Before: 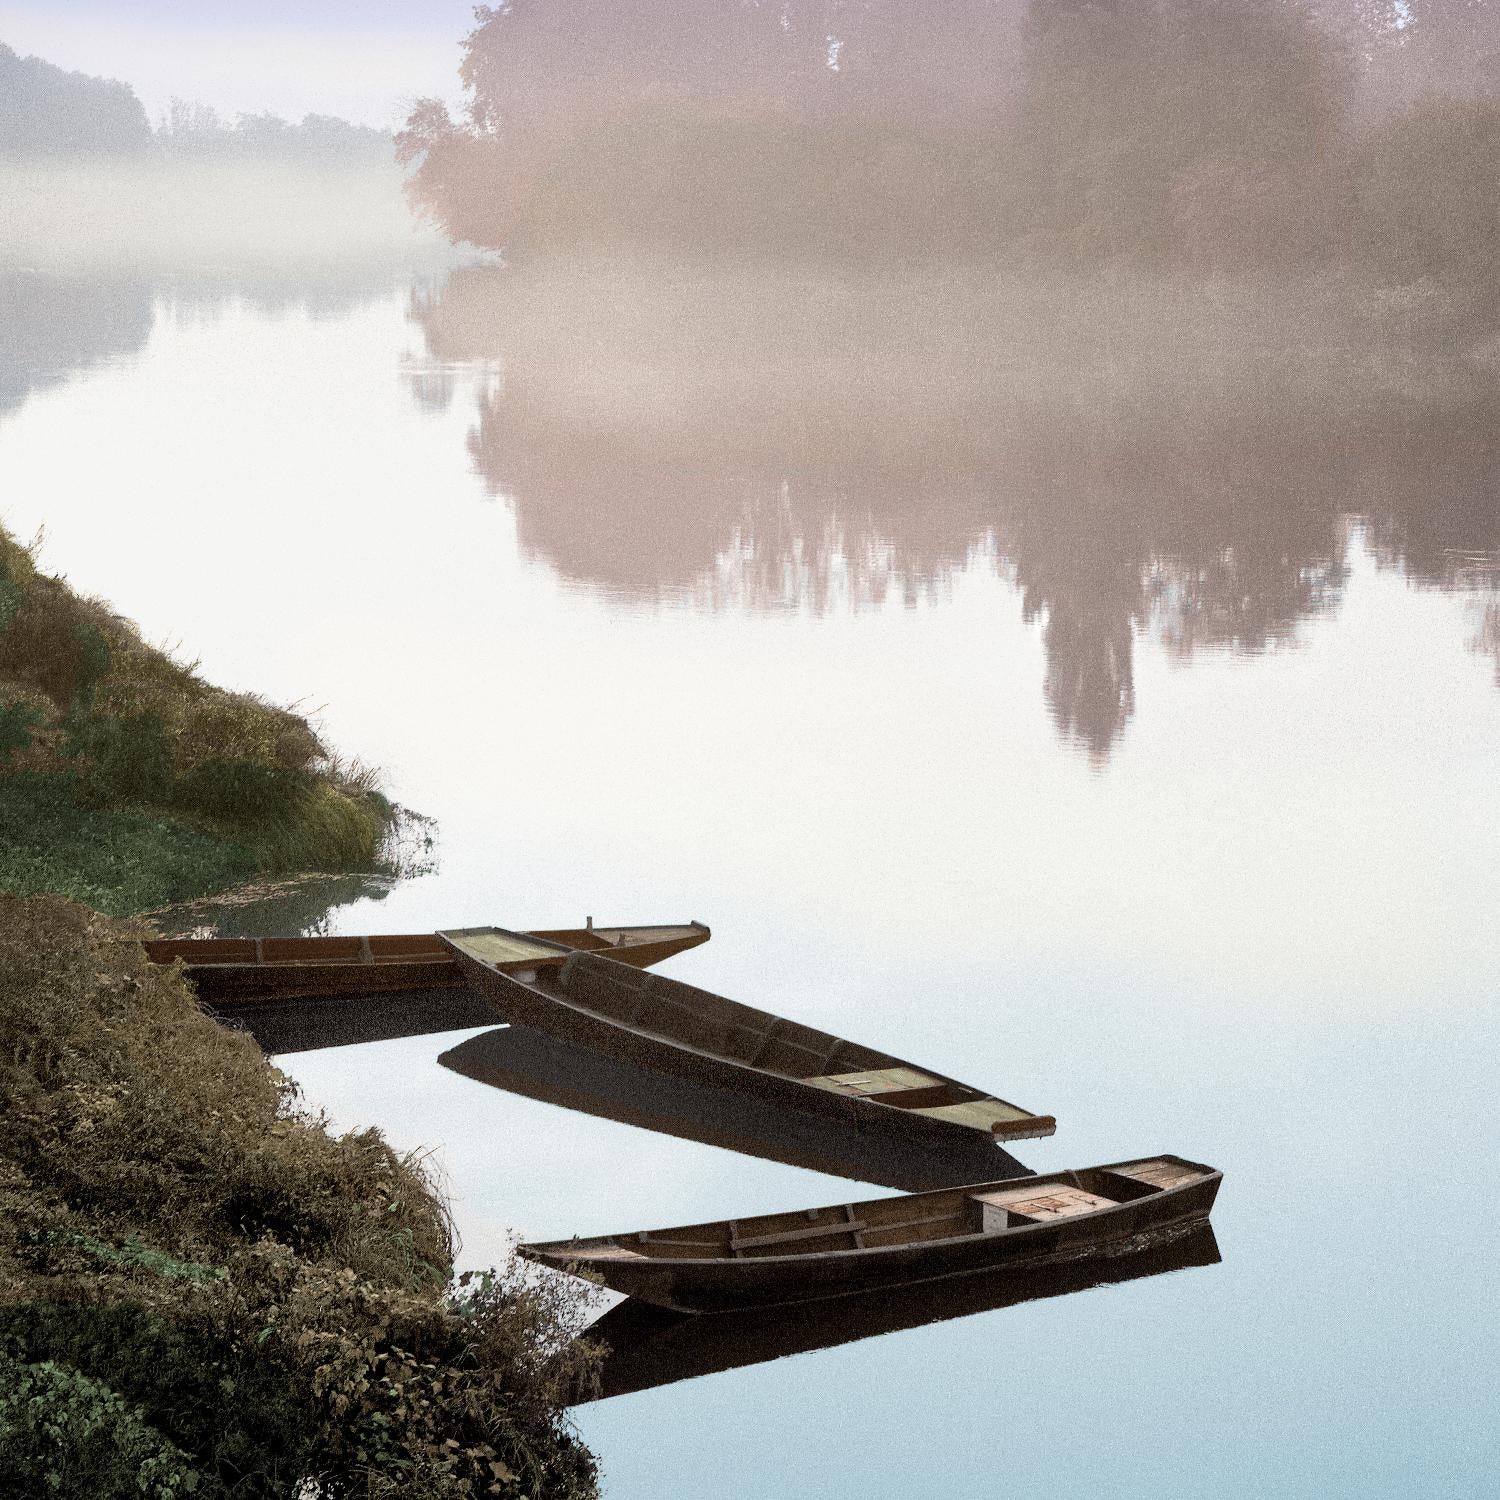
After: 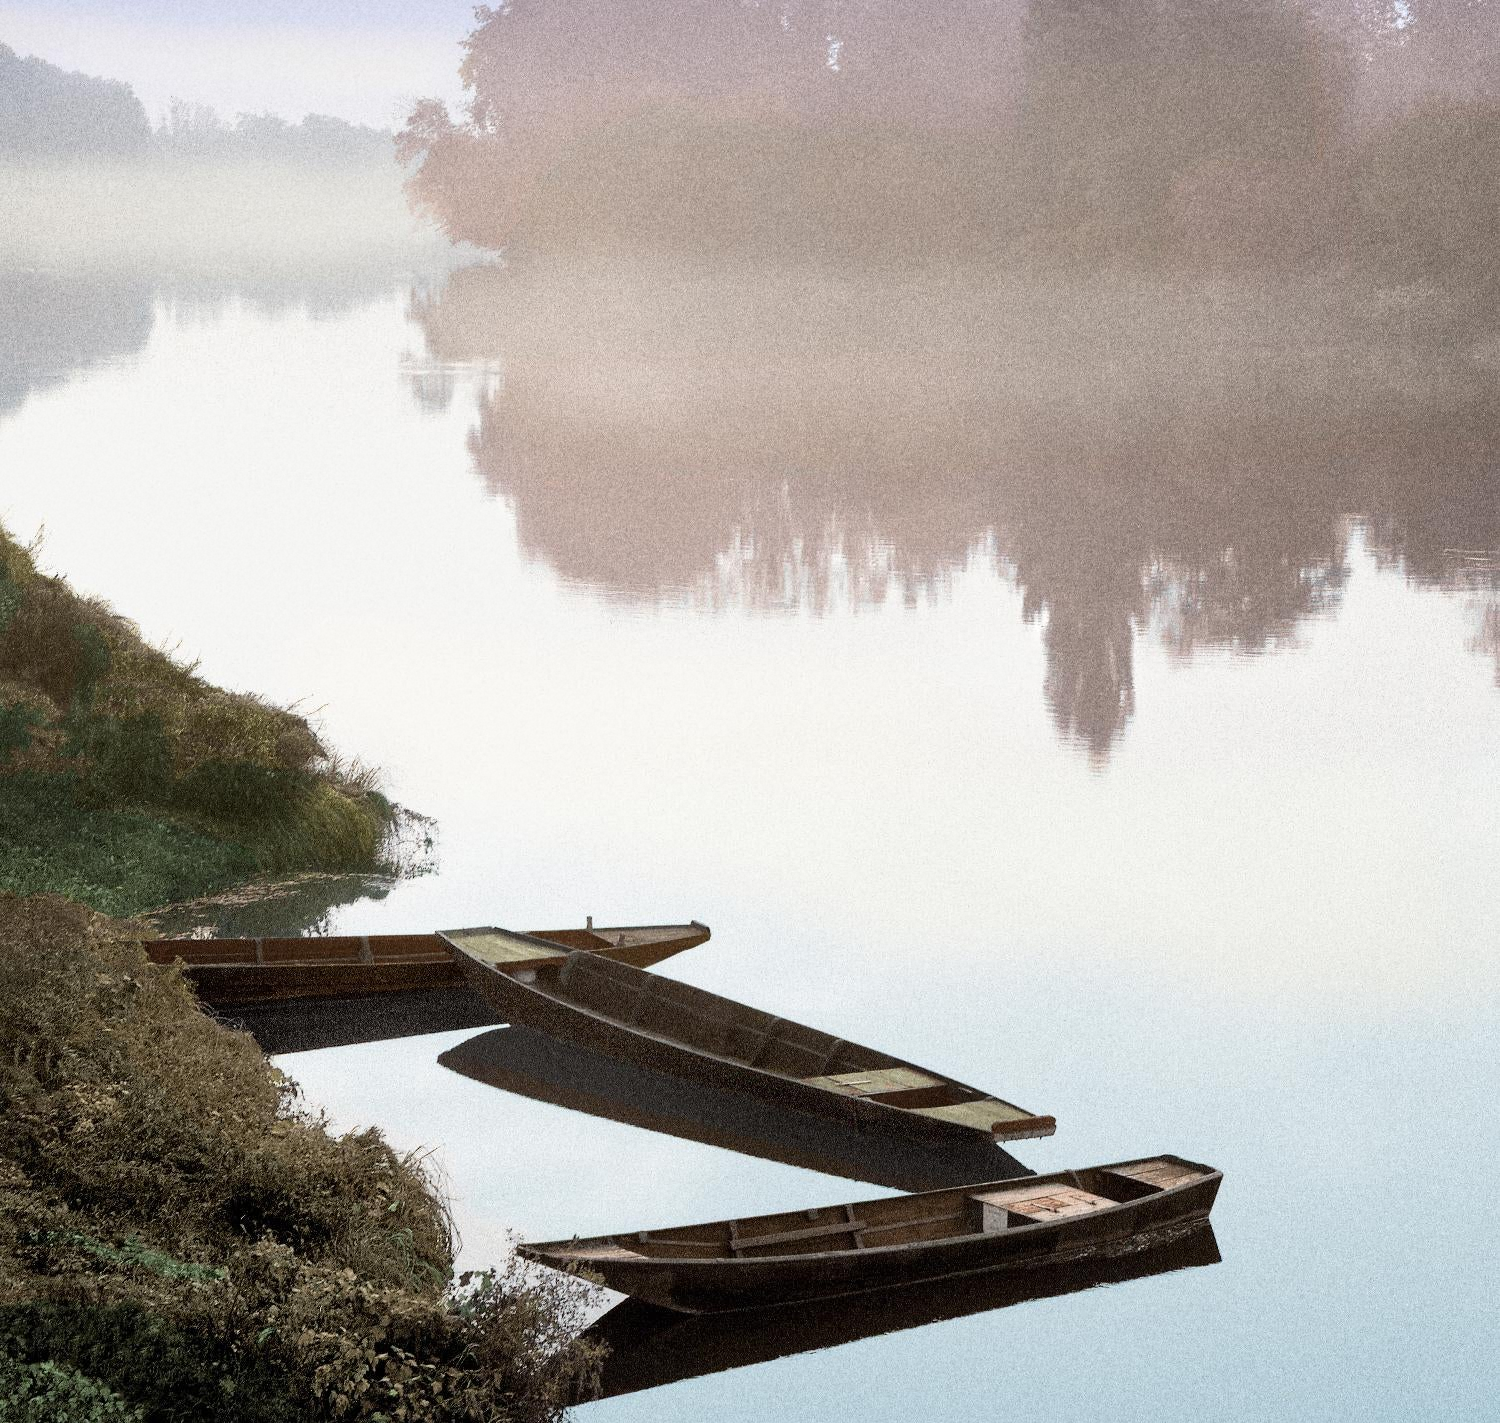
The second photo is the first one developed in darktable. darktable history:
crop and rotate: top 0%, bottom 5.097%
grain: coarseness 22.88 ISO
